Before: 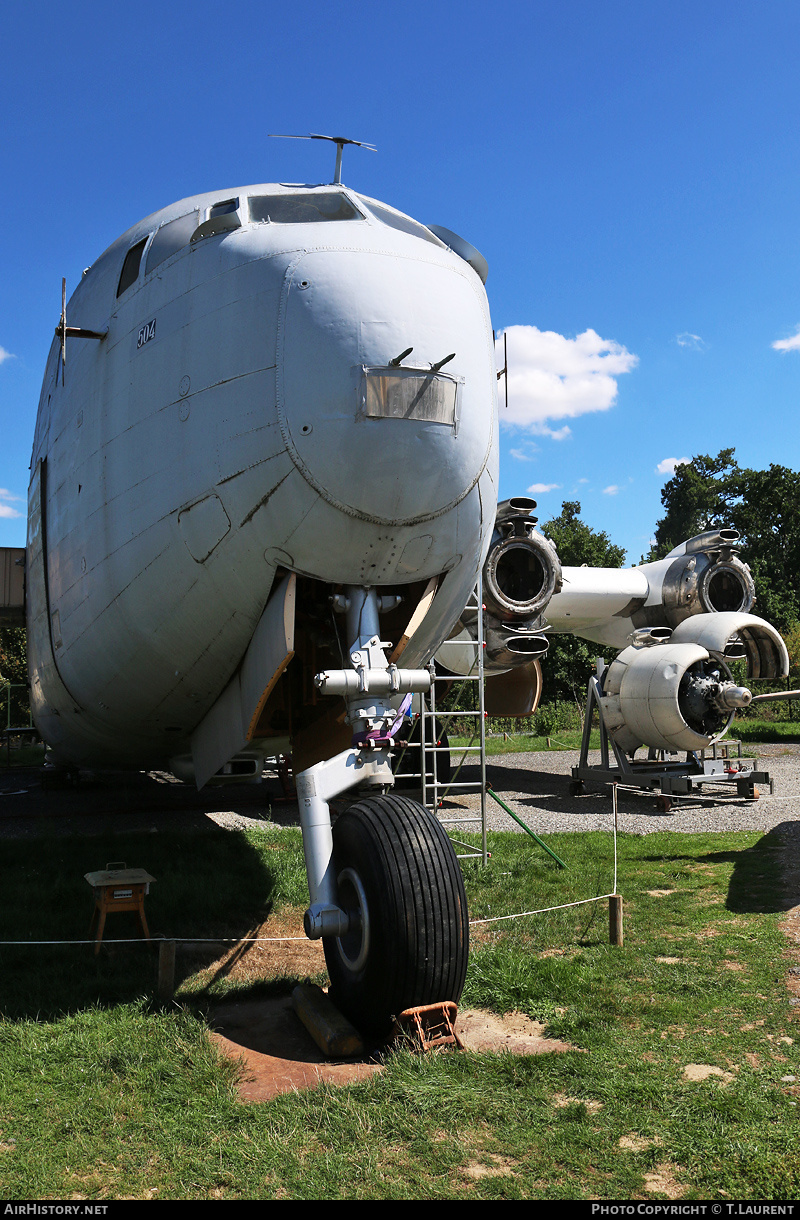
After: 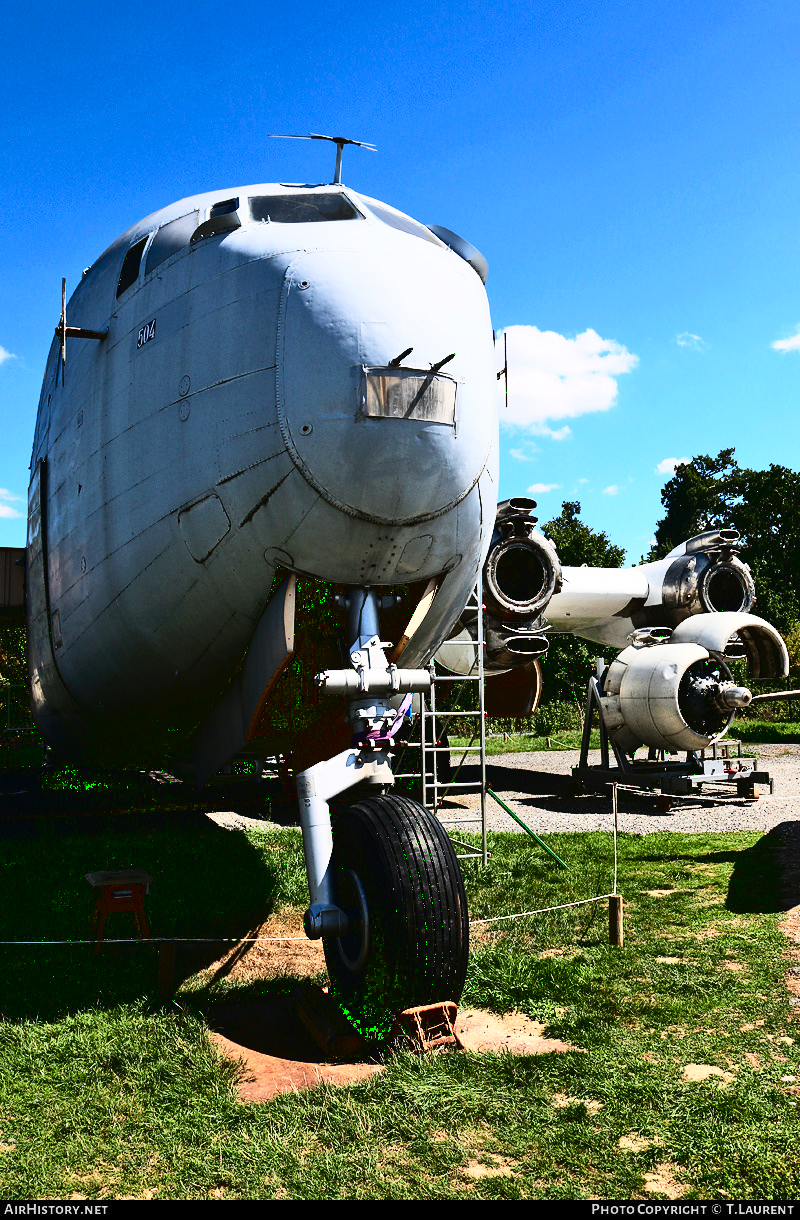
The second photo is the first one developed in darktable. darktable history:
contrast brightness saturation: contrast 0.409, brightness 0.055, saturation 0.251
tone curve: curves: ch0 [(0, 0.018) (0.061, 0.041) (0.205, 0.191) (0.289, 0.292) (0.39, 0.424) (0.493, 0.551) (0.666, 0.743) (0.795, 0.841) (1, 0.998)]; ch1 [(0, 0) (0.385, 0.343) (0.439, 0.415) (0.494, 0.498) (0.501, 0.501) (0.51, 0.509) (0.548, 0.563) (0.586, 0.61) (0.684, 0.658) (0.783, 0.804) (1, 1)]; ch2 [(0, 0) (0.304, 0.31) (0.403, 0.399) (0.441, 0.428) (0.47, 0.469) (0.498, 0.496) (0.524, 0.538) (0.566, 0.579) (0.648, 0.665) (0.697, 0.699) (1, 1)]
